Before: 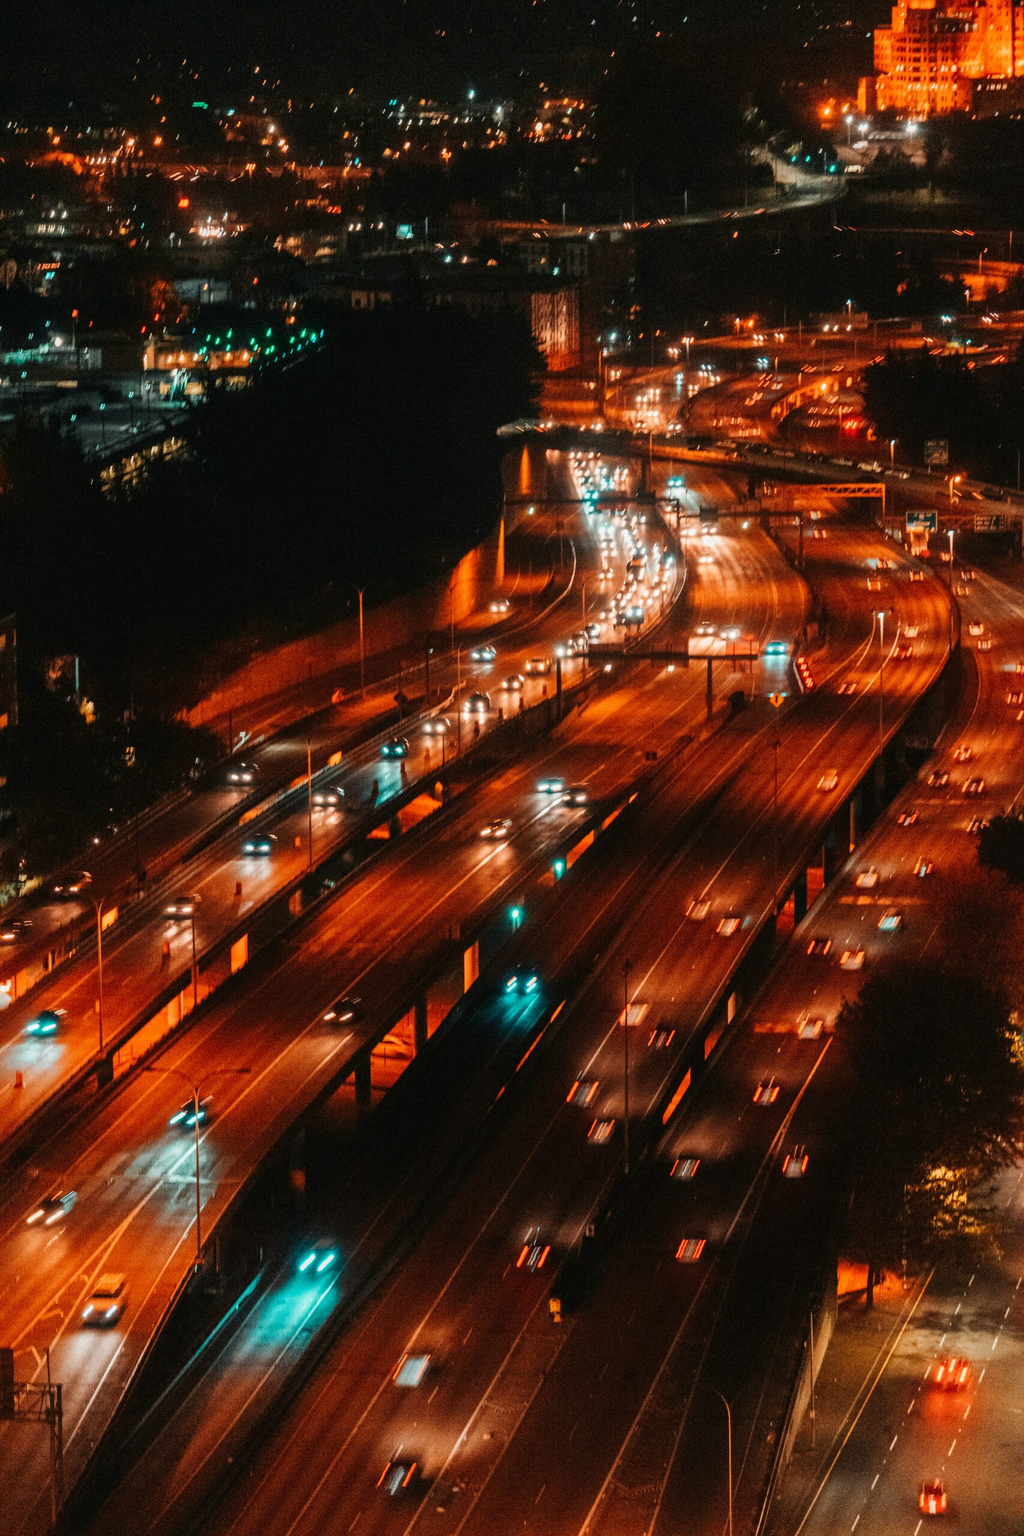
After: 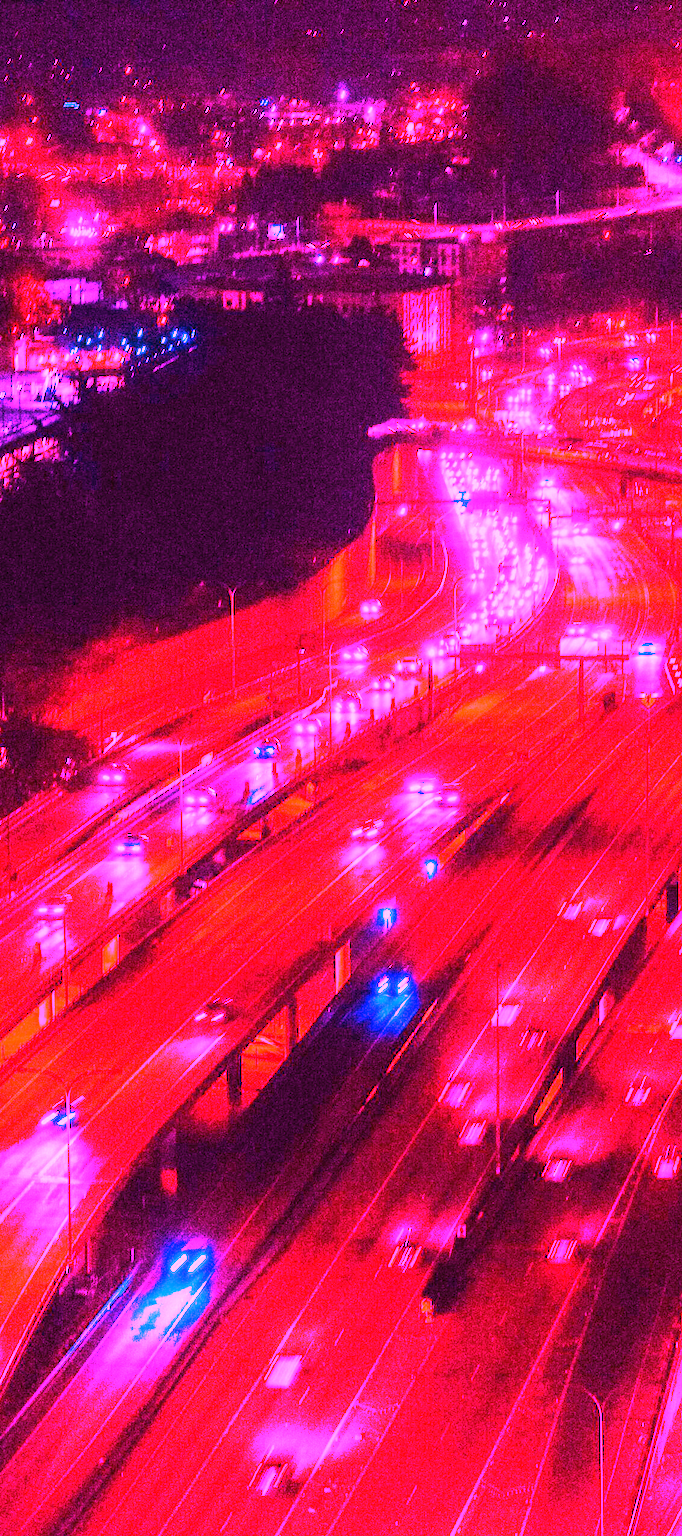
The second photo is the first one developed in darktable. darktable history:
white balance: red 8, blue 8
crop and rotate: left 12.648%, right 20.685%
exposure: exposure -0.582 EV, compensate highlight preservation false
